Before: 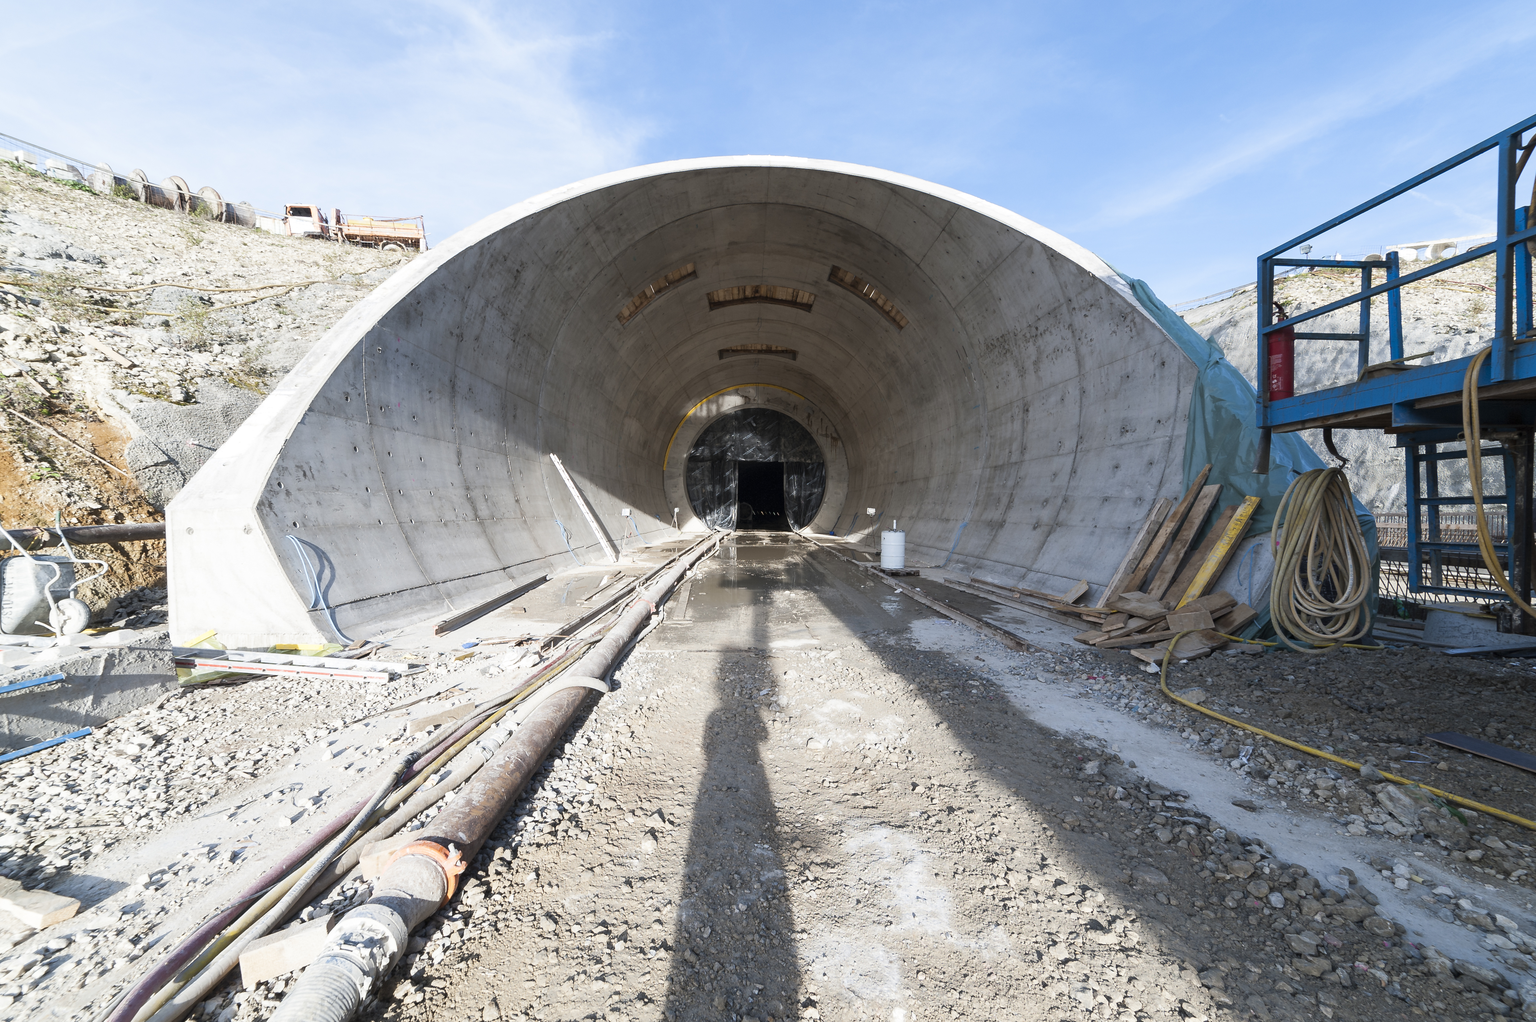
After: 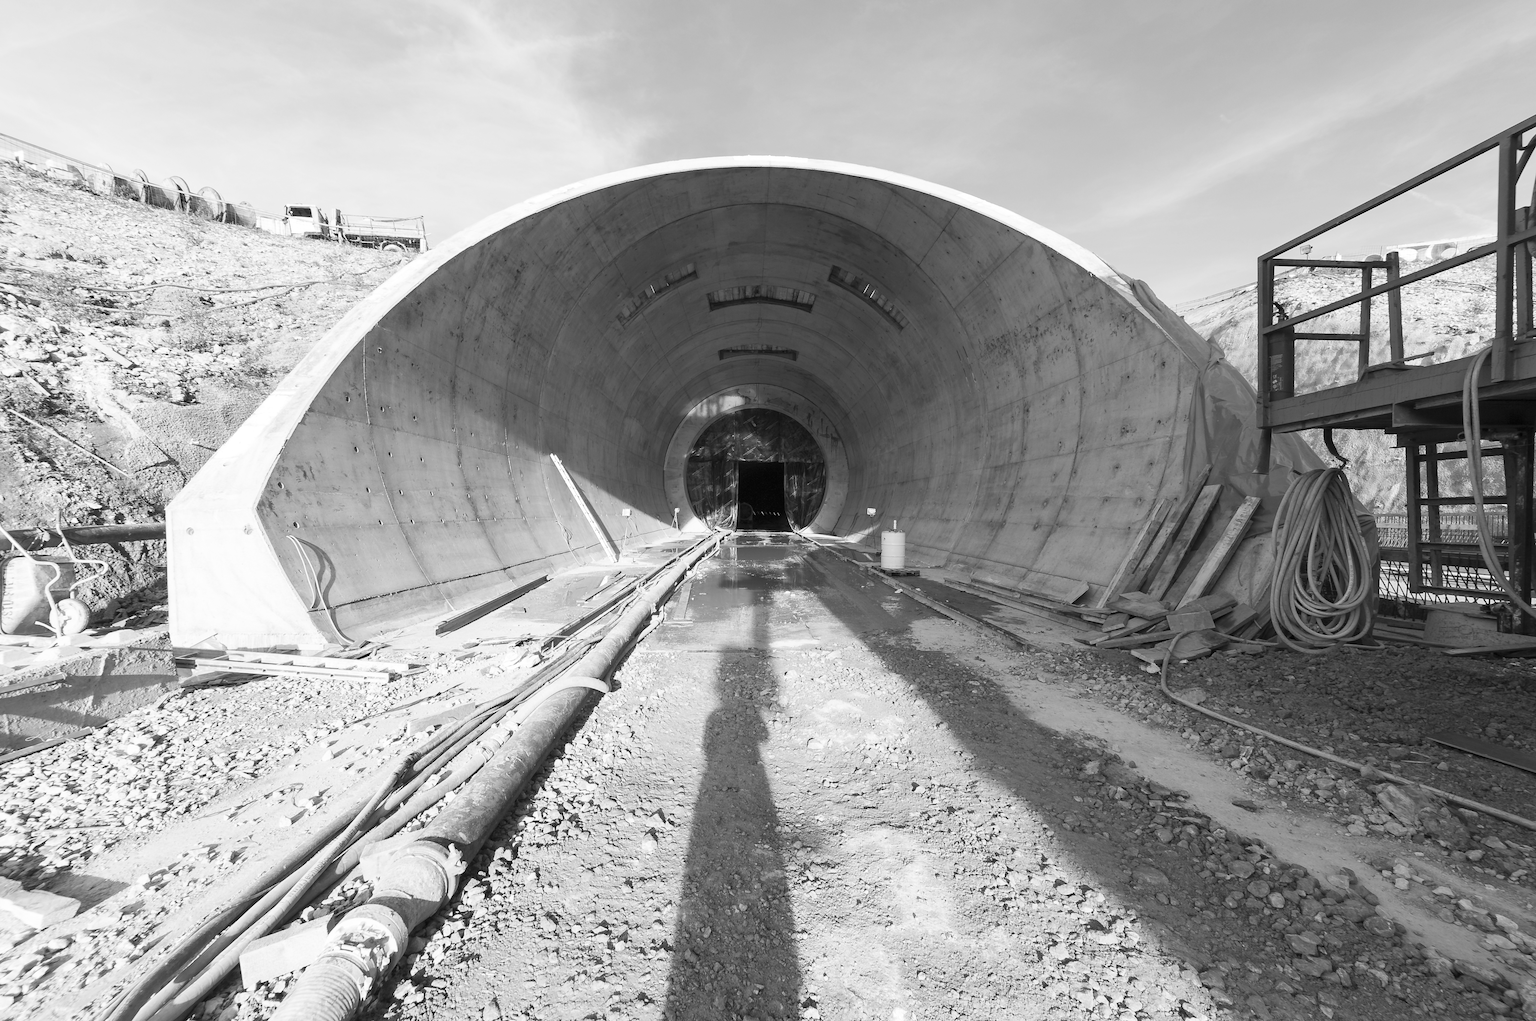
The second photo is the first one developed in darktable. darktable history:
rgb levels: mode RGB, independent channels, levels [[0, 0.474, 1], [0, 0.5, 1], [0, 0.5, 1]]
monochrome: a 2.21, b -1.33, size 2.2
